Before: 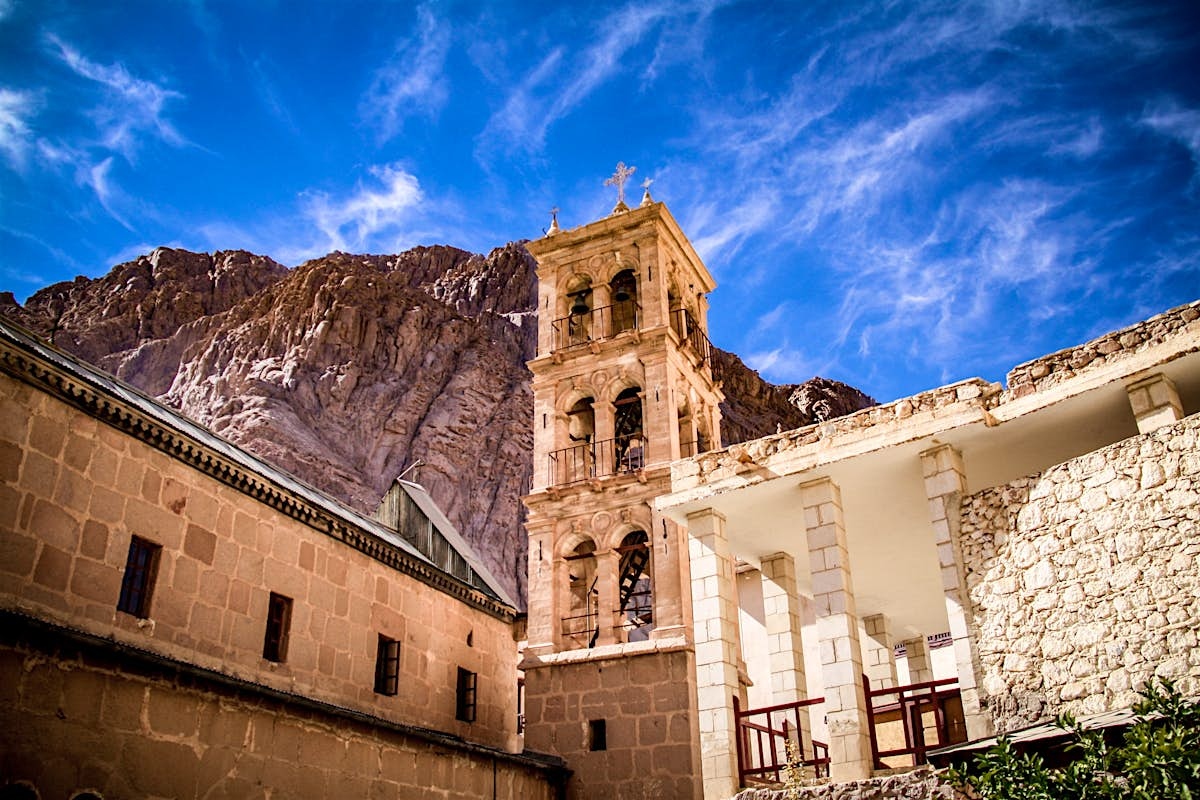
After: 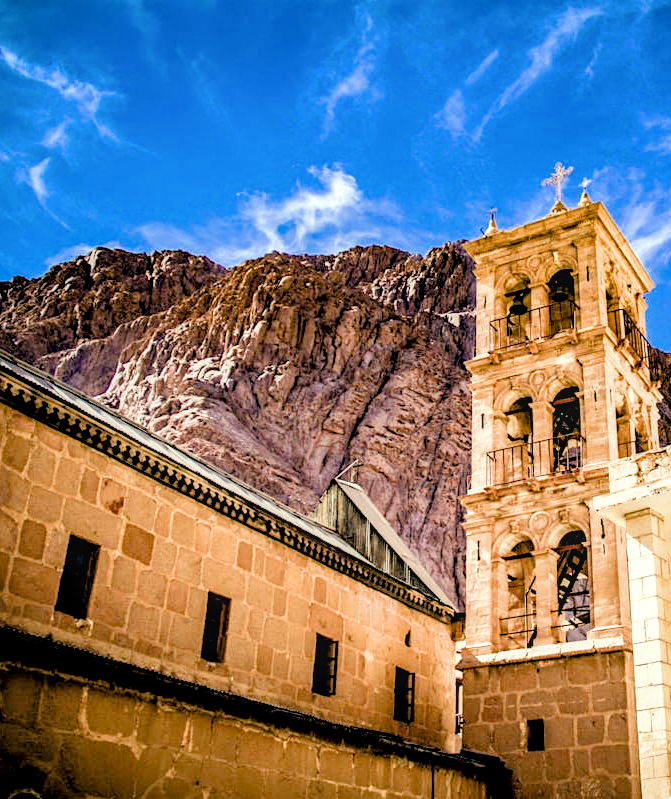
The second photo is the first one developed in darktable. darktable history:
exposure: exposure 0.723 EV, compensate highlight preservation false
crop: left 5.243%, right 38.837%
haze removal: compatibility mode true, adaptive false
color balance rgb: highlights gain › chroma 1.04%, highlights gain › hue 60.12°, global offset › luminance -0.324%, global offset › chroma 0.118%, global offset › hue 164.99°, perceptual saturation grading › global saturation 9.033%, perceptual saturation grading › highlights -13.22%, perceptual saturation grading › mid-tones 14.816%, perceptual saturation grading › shadows 23.121%, global vibrance 9.571%
color correction: highlights a* -4.67, highlights b* 5.05, saturation 0.971
filmic rgb: black relative exposure -3.82 EV, white relative exposure 3.48 EV, threshold 3.05 EV, hardness 2.61, contrast 1.104, color science v6 (2022), enable highlight reconstruction true
local contrast: on, module defaults
